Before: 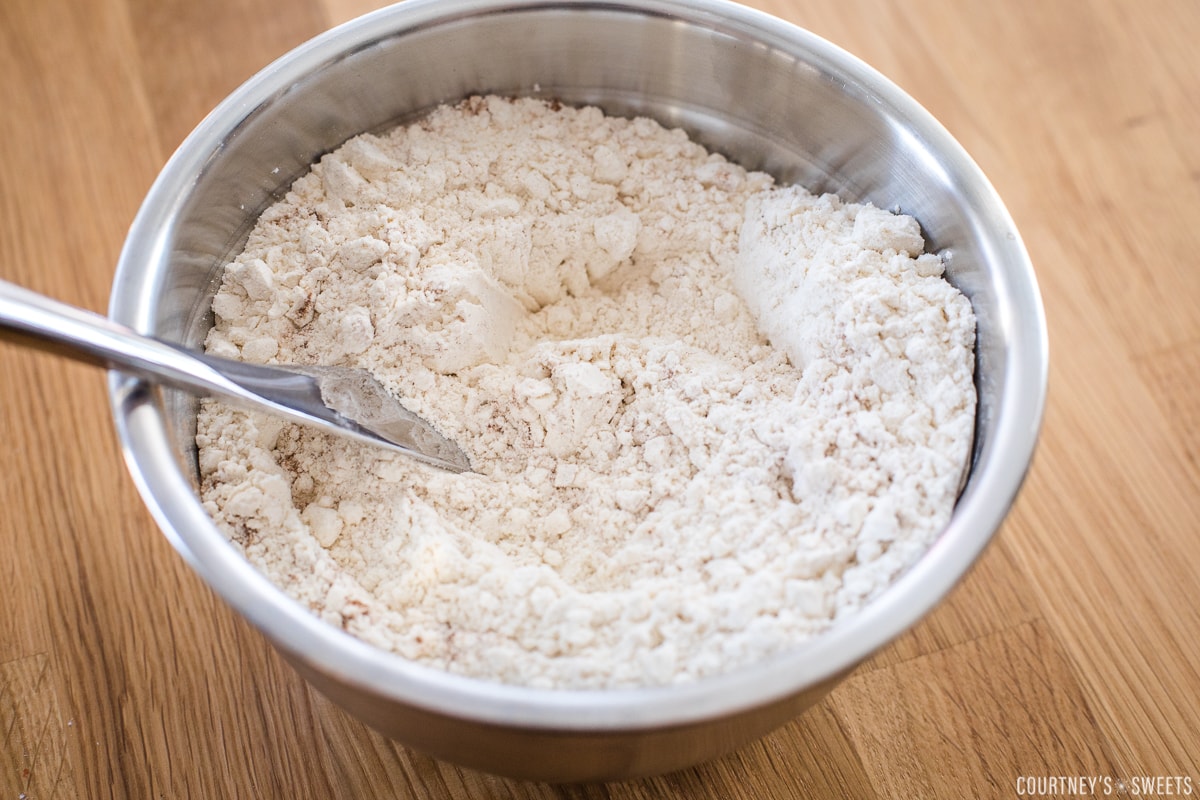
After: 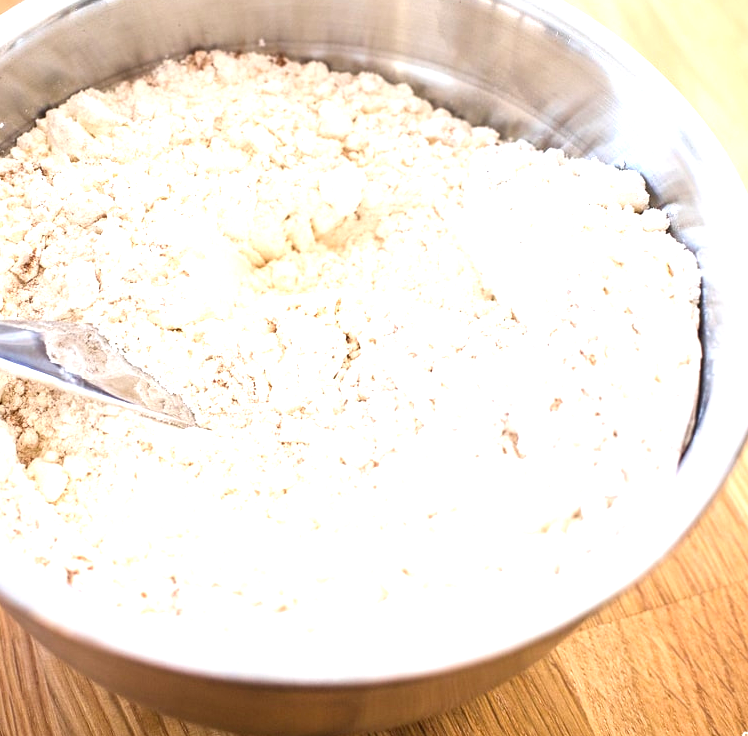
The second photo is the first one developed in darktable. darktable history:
exposure: black level correction 0, exposure 1.173 EV, compensate exposure bias true, compensate highlight preservation false
crop and rotate: left 22.918%, top 5.629%, right 14.711%, bottom 2.247%
contrast brightness saturation: saturation 0.18
